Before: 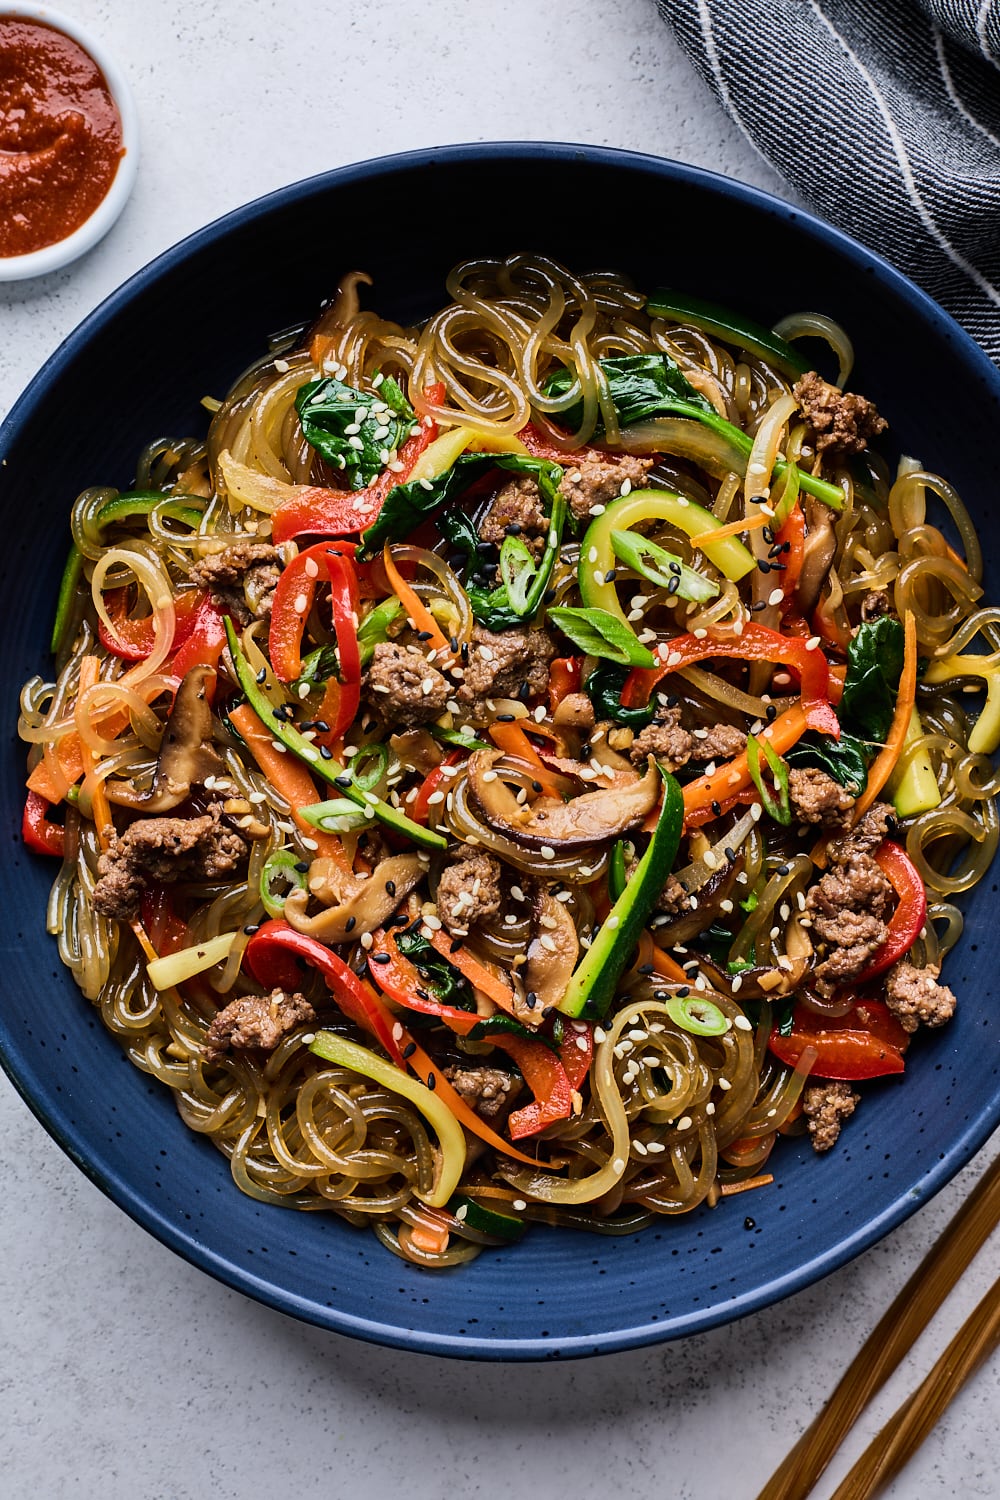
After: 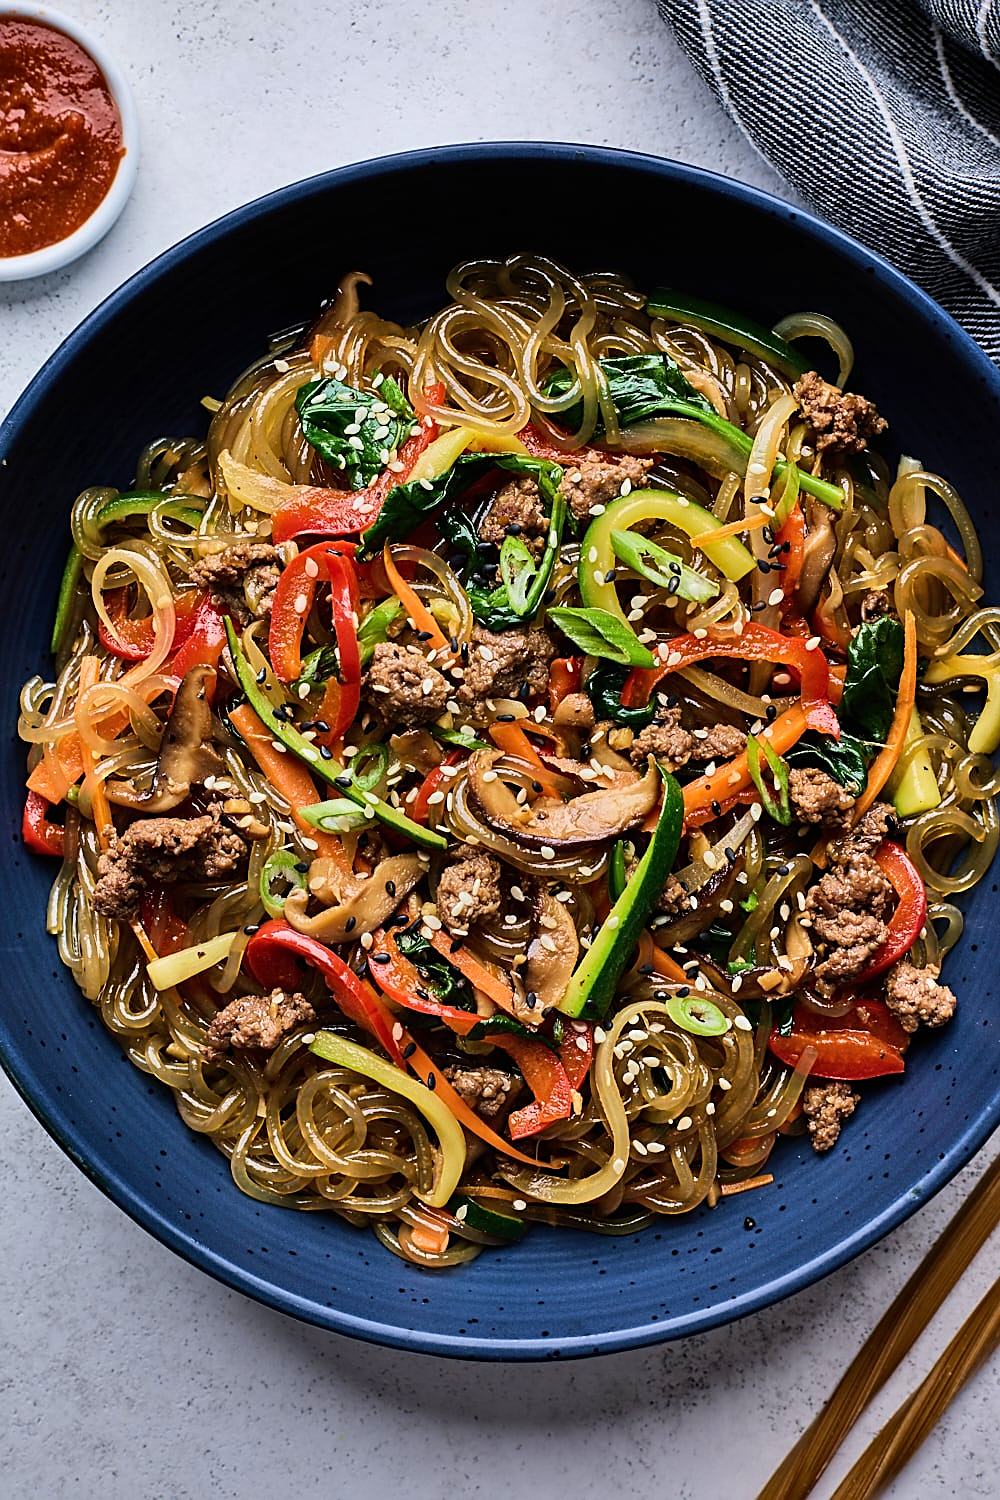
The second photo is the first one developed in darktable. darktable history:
shadows and highlights: shadows 39.41, highlights -53.96, low approximation 0.01, soften with gaussian
velvia: on, module defaults
sharpen: on, module defaults
